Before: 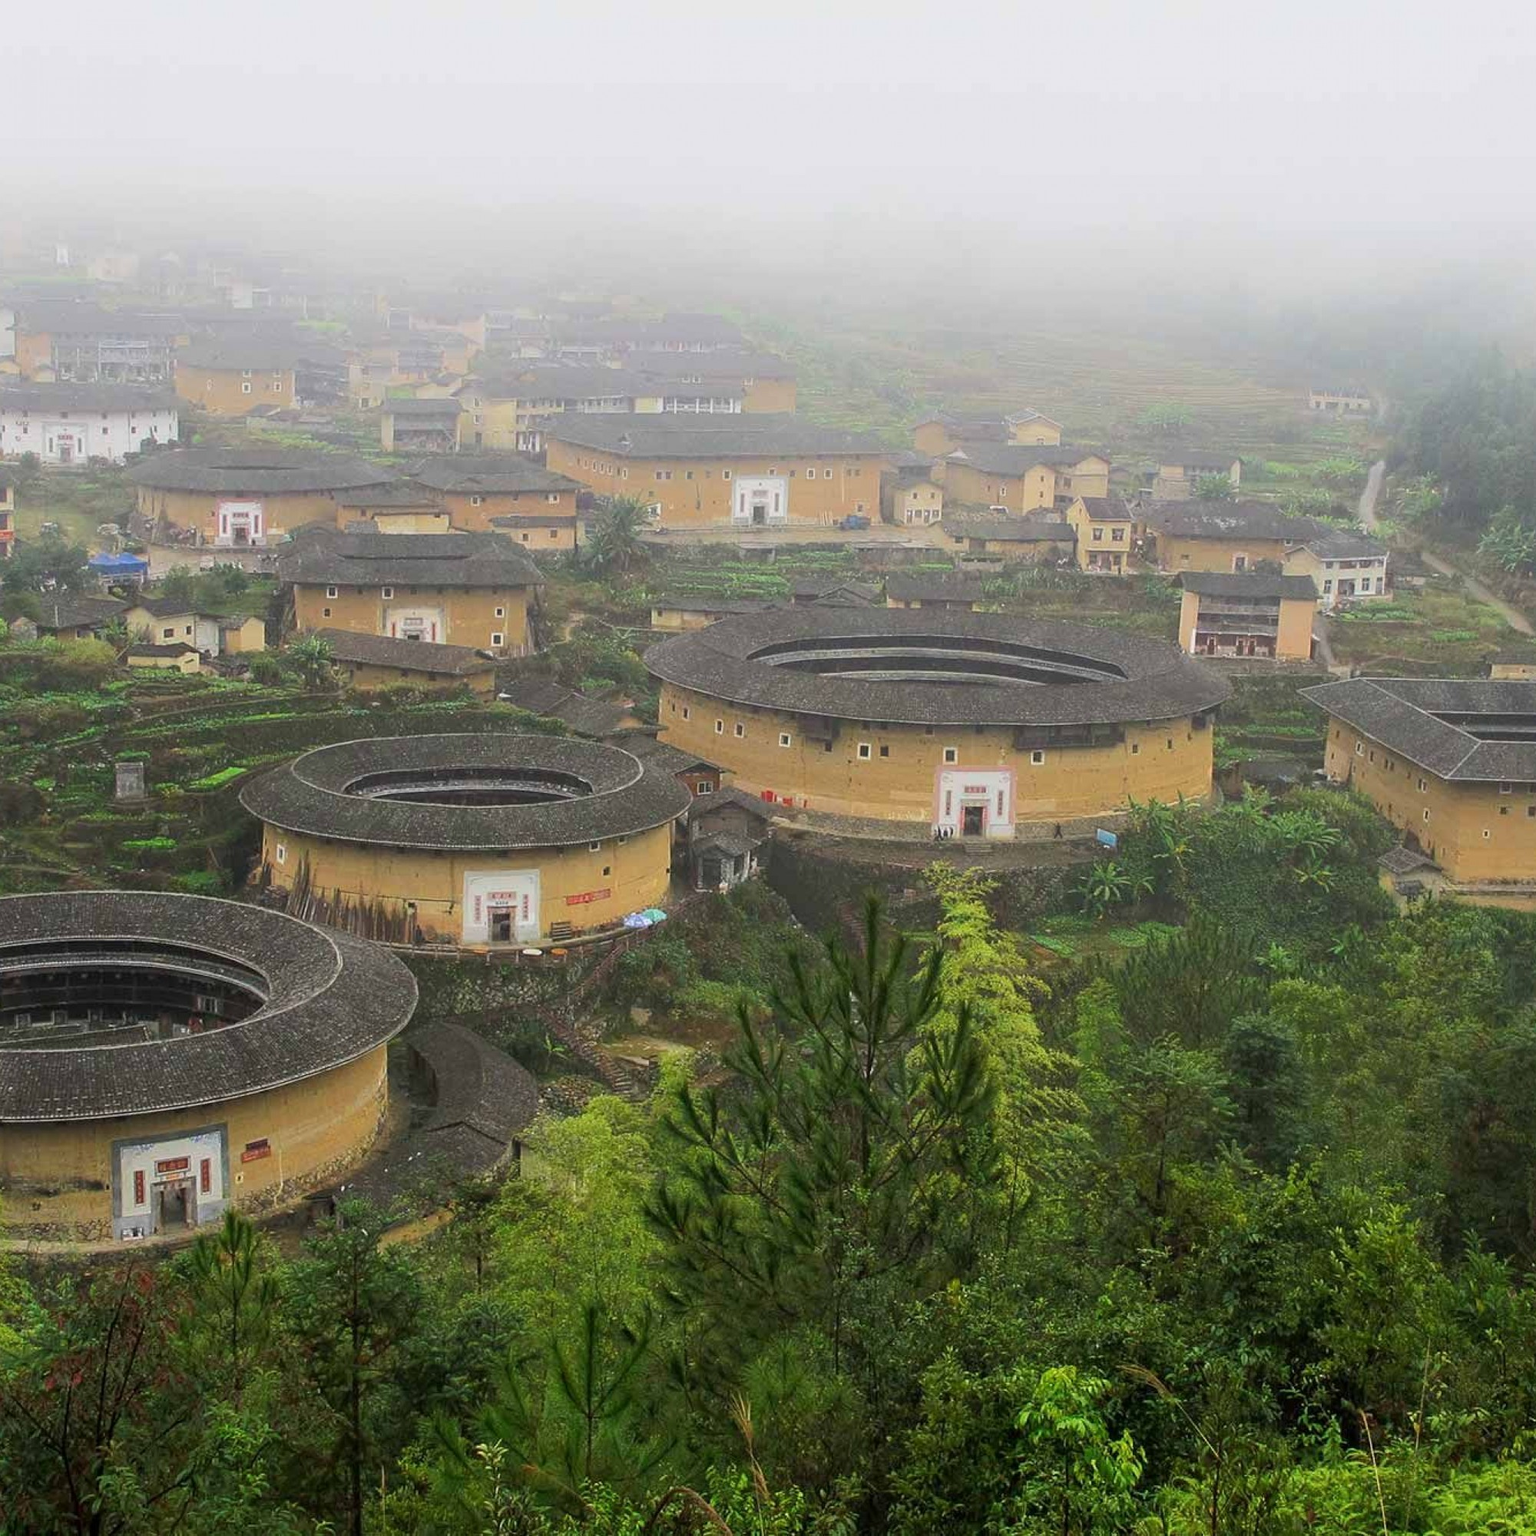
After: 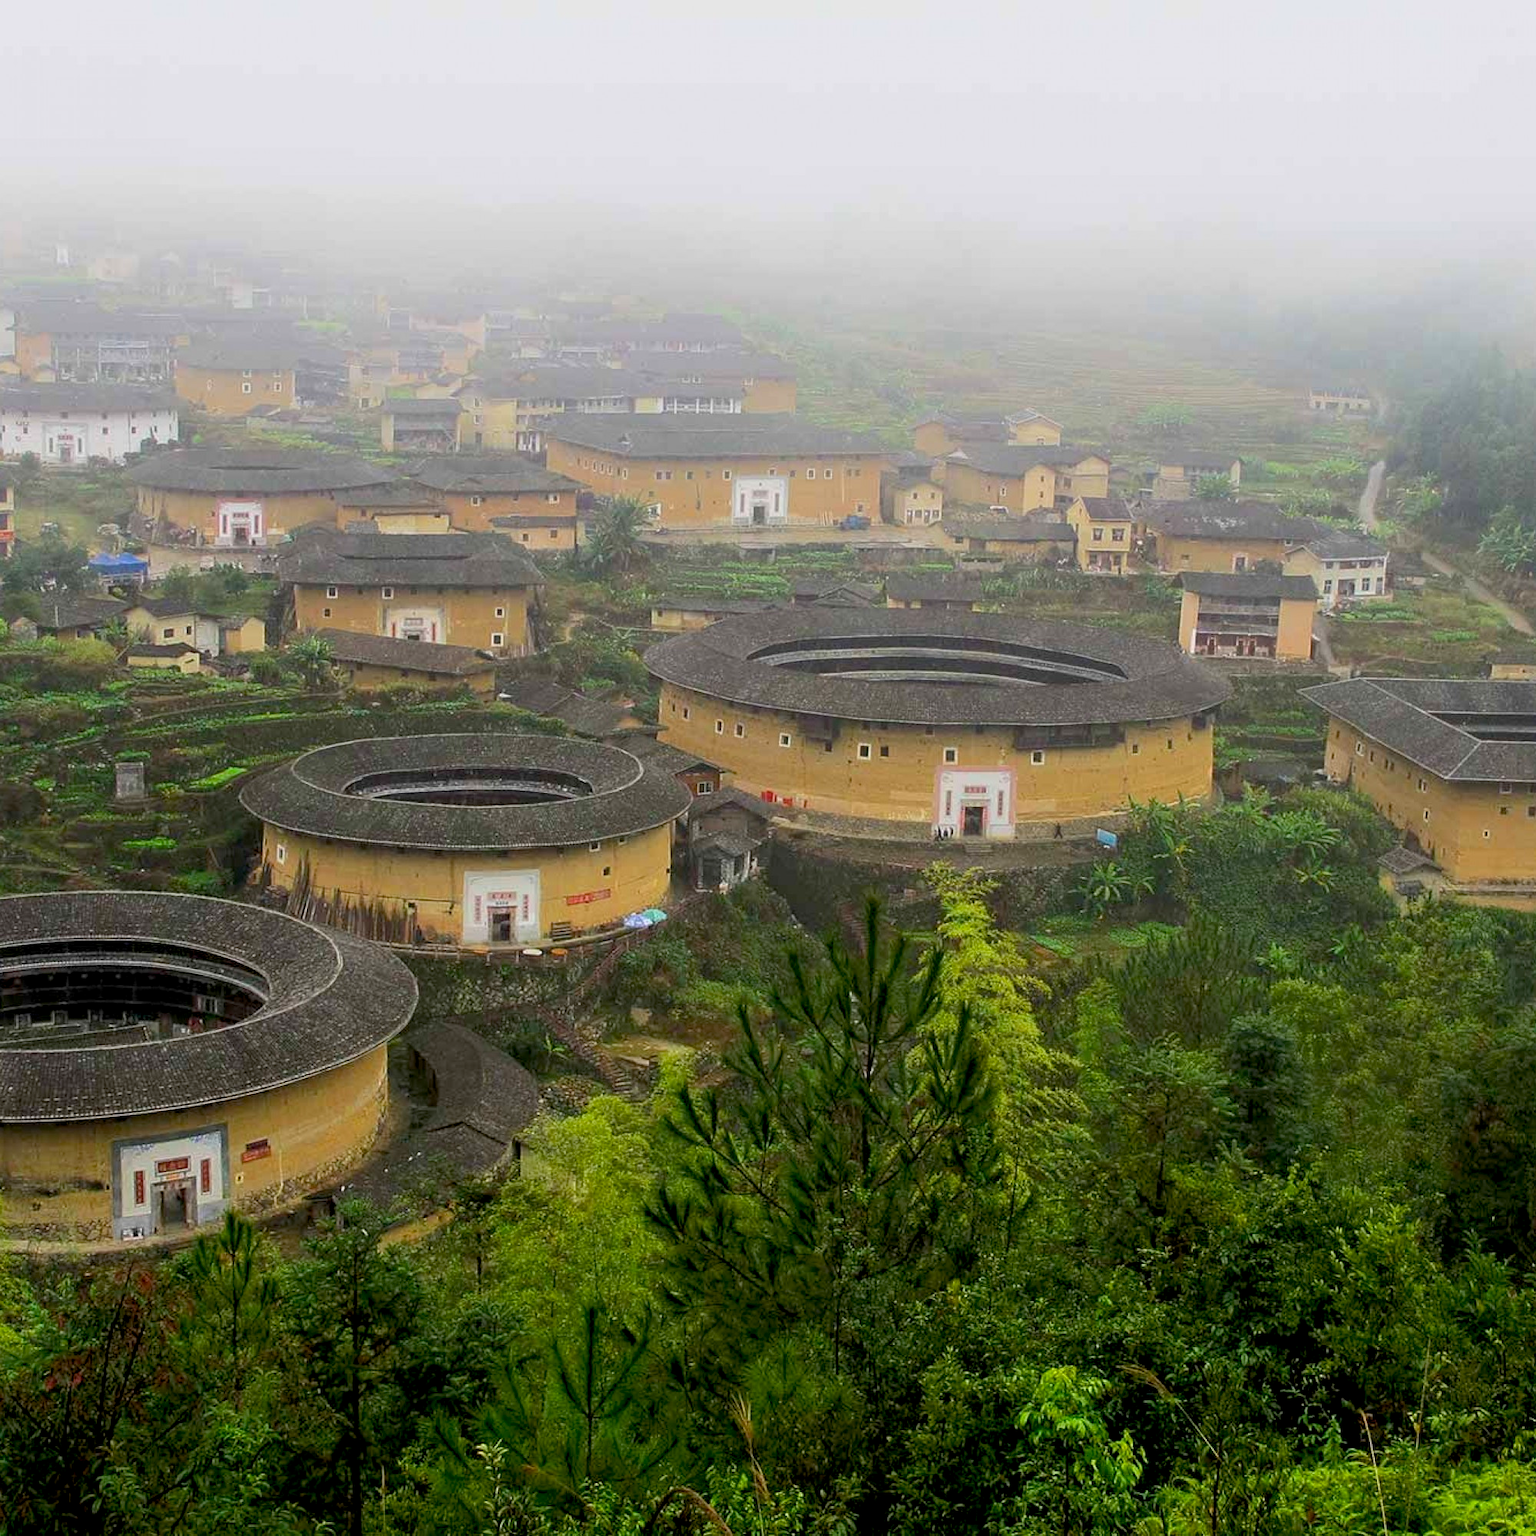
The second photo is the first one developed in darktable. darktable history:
color balance rgb: power › hue 74.8°, global offset › luminance -1.442%, perceptual saturation grading › global saturation 2.431%, global vibrance 20%
